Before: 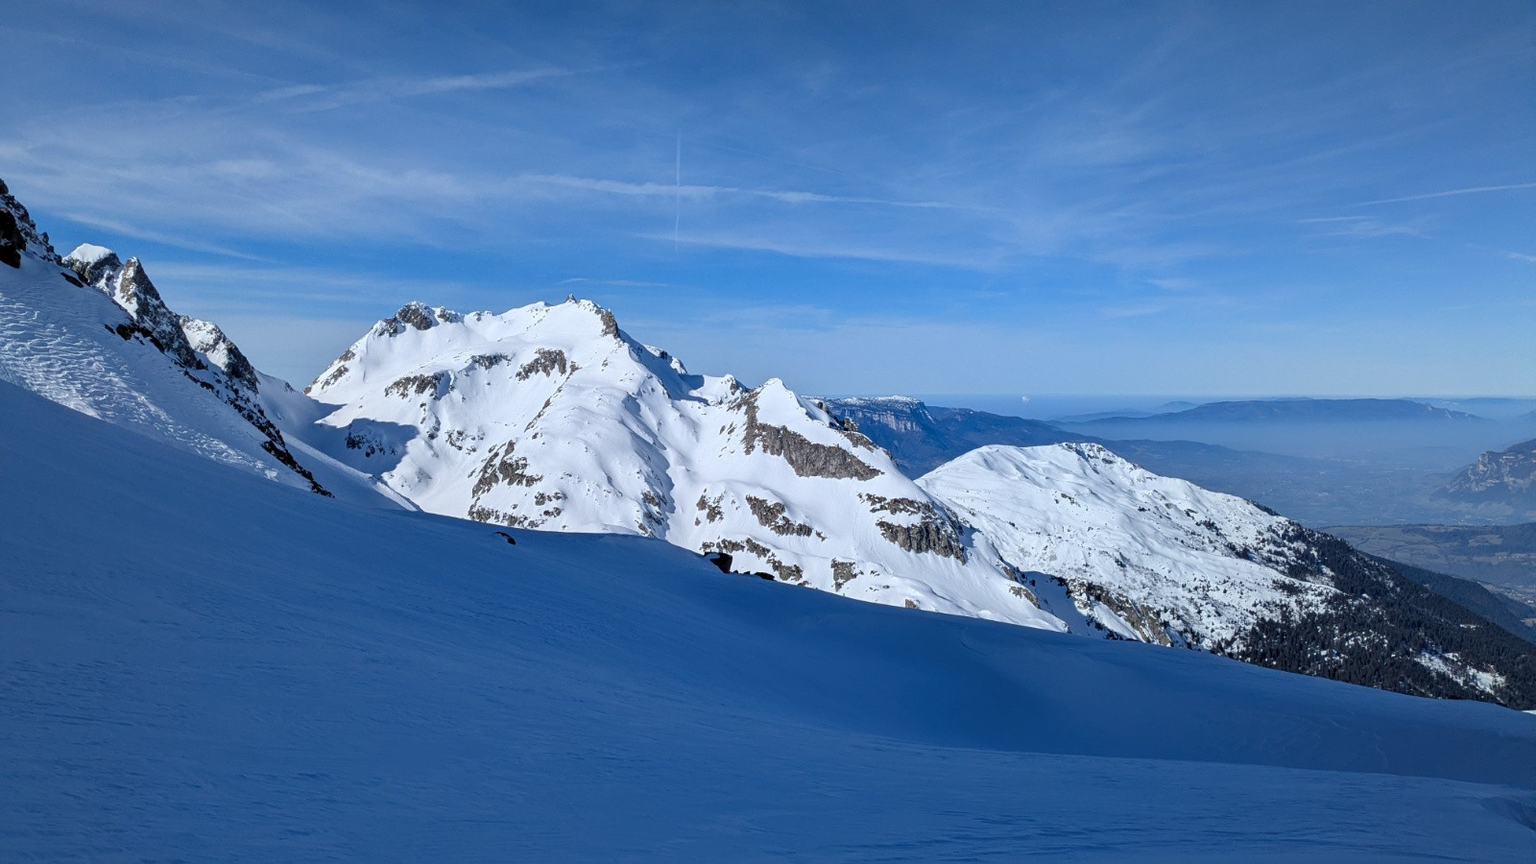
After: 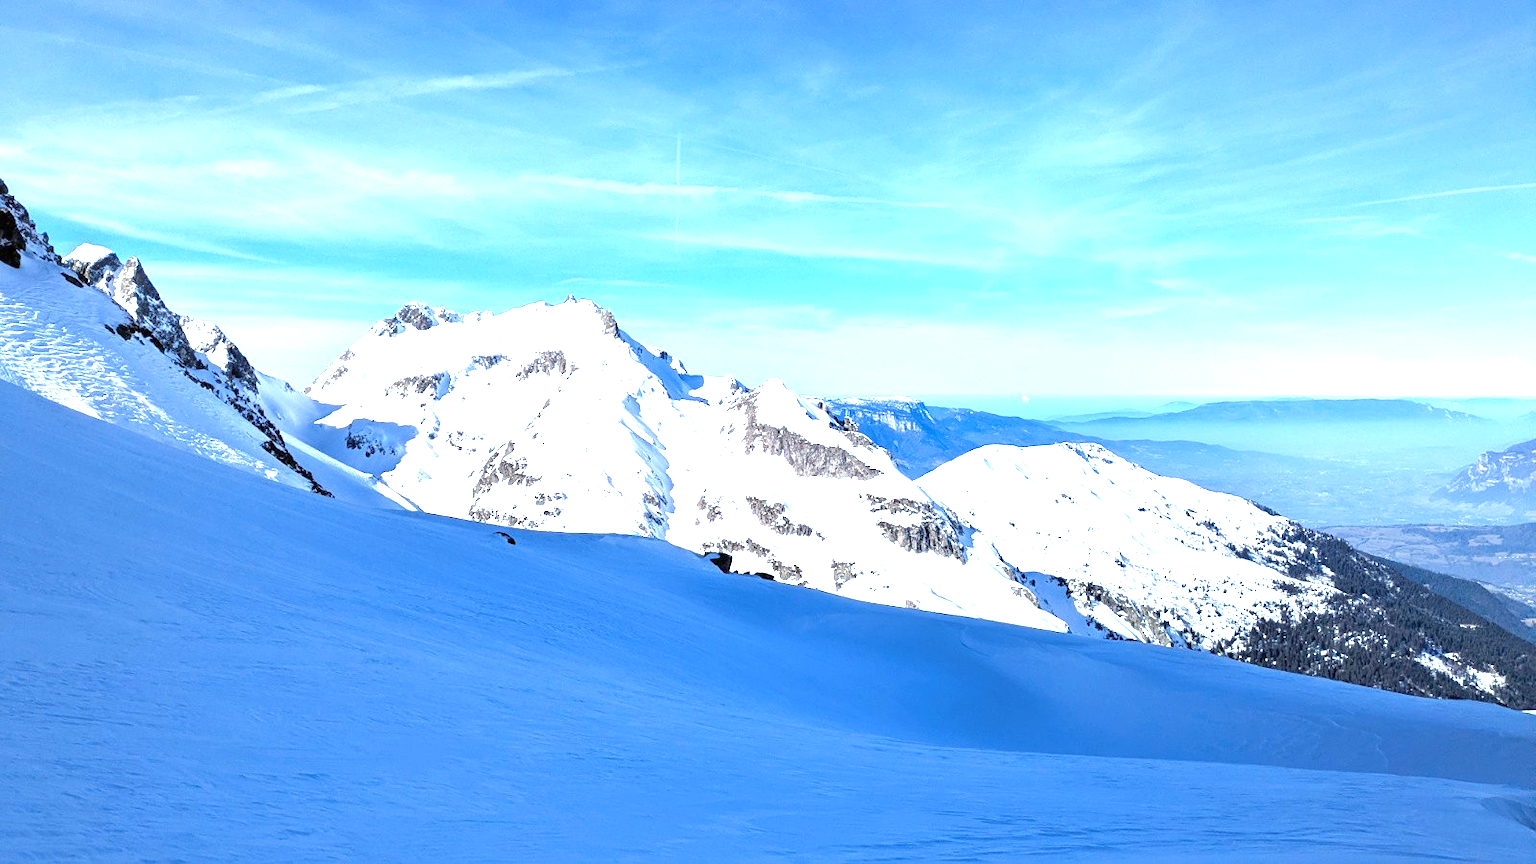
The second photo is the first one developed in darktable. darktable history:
exposure: black level correction 0, exposure 1.883 EV, compensate highlight preservation false
